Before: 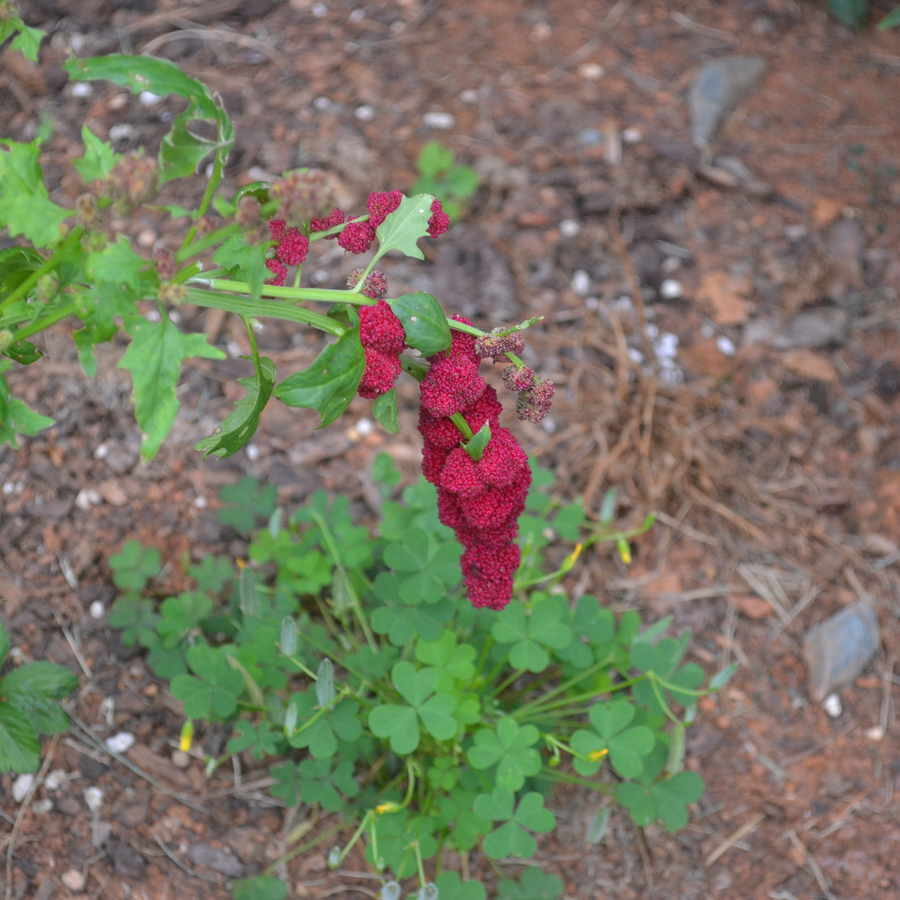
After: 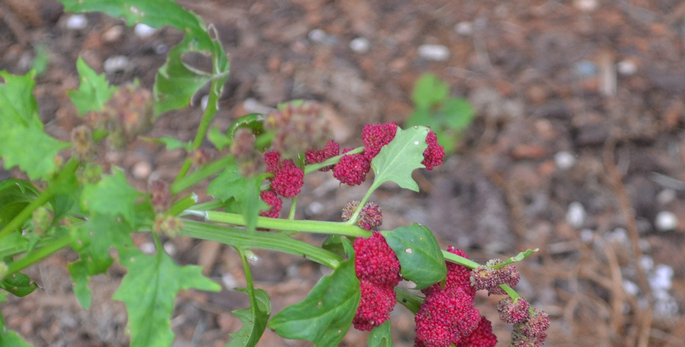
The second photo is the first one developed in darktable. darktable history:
crop: left 0.559%, top 7.64%, right 23.304%, bottom 53.804%
